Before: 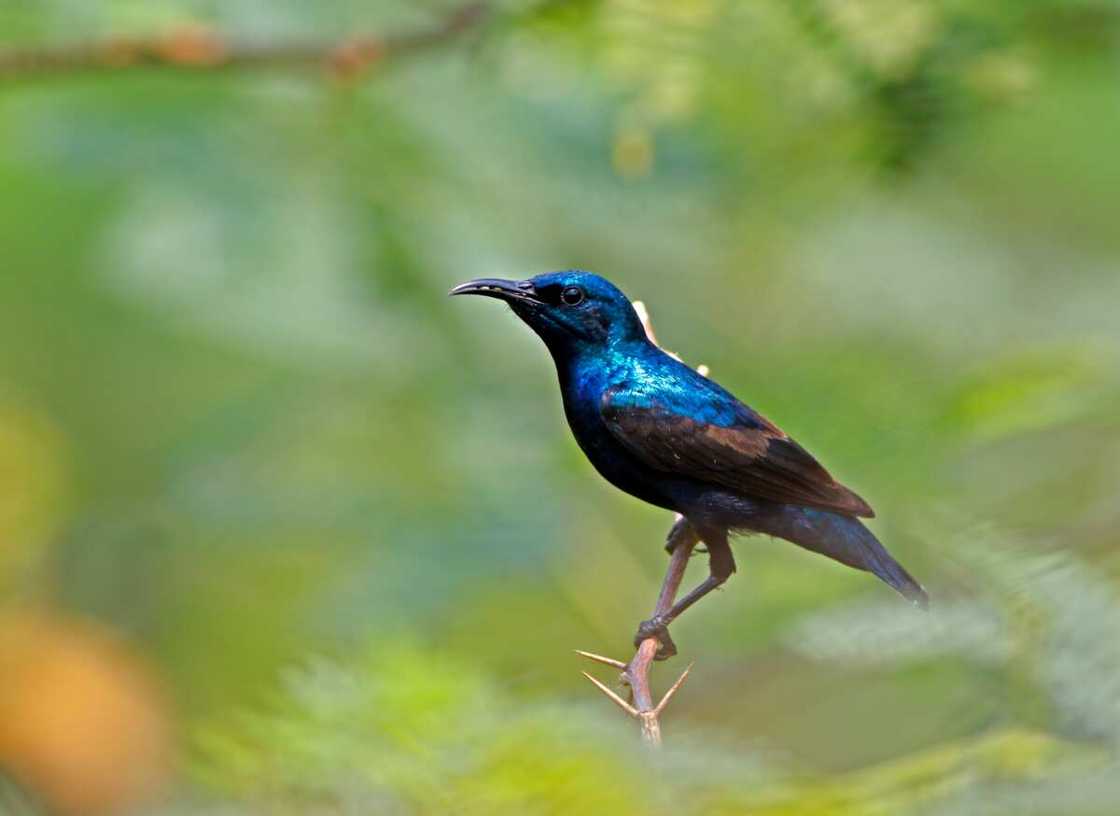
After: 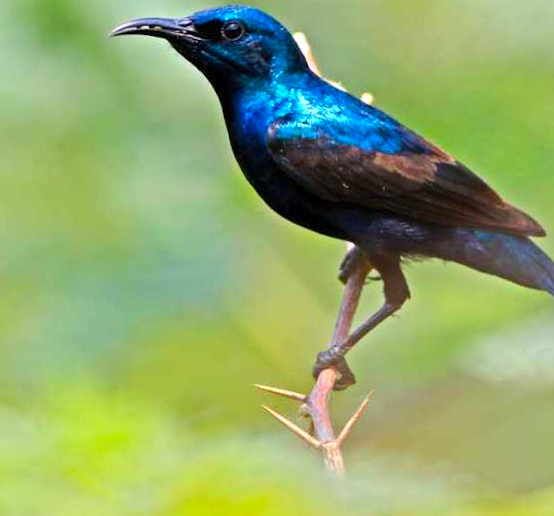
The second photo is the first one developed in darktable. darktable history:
crop and rotate: left 29.237%, top 31.152%, right 19.807%
contrast brightness saturation: contrast 0.2, brightness 0.16, saturation 0.22
rotate and perspective: rotation -3°, crop left 0.031, crop right 0.968, crop top 0.07, crop bottom 0.93
